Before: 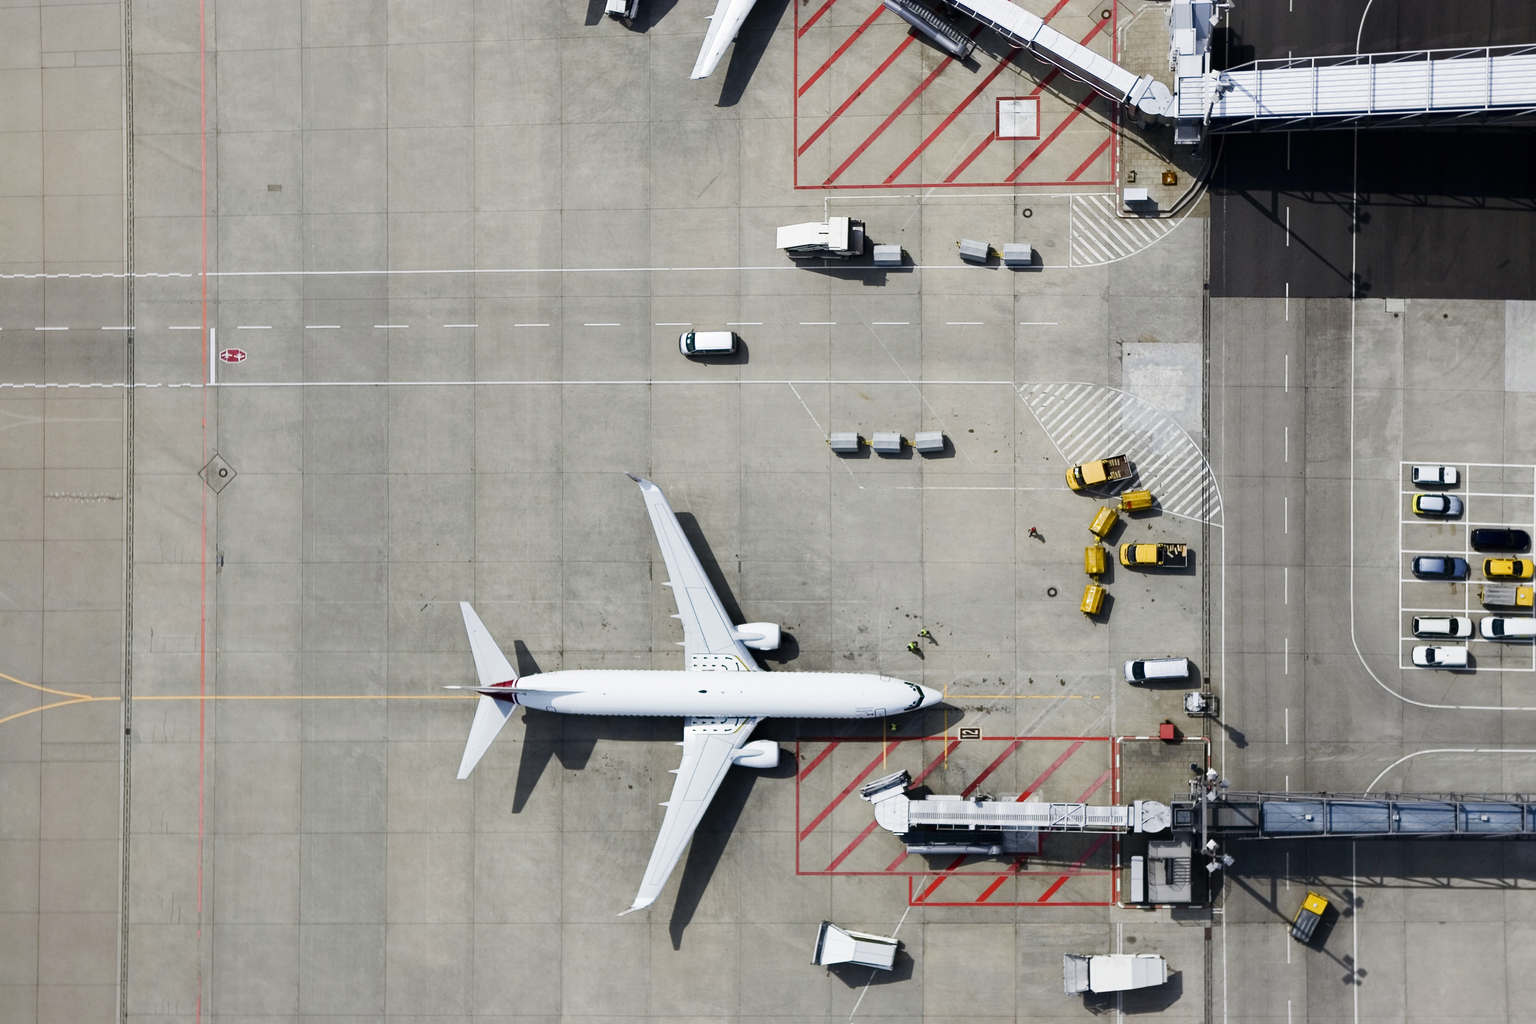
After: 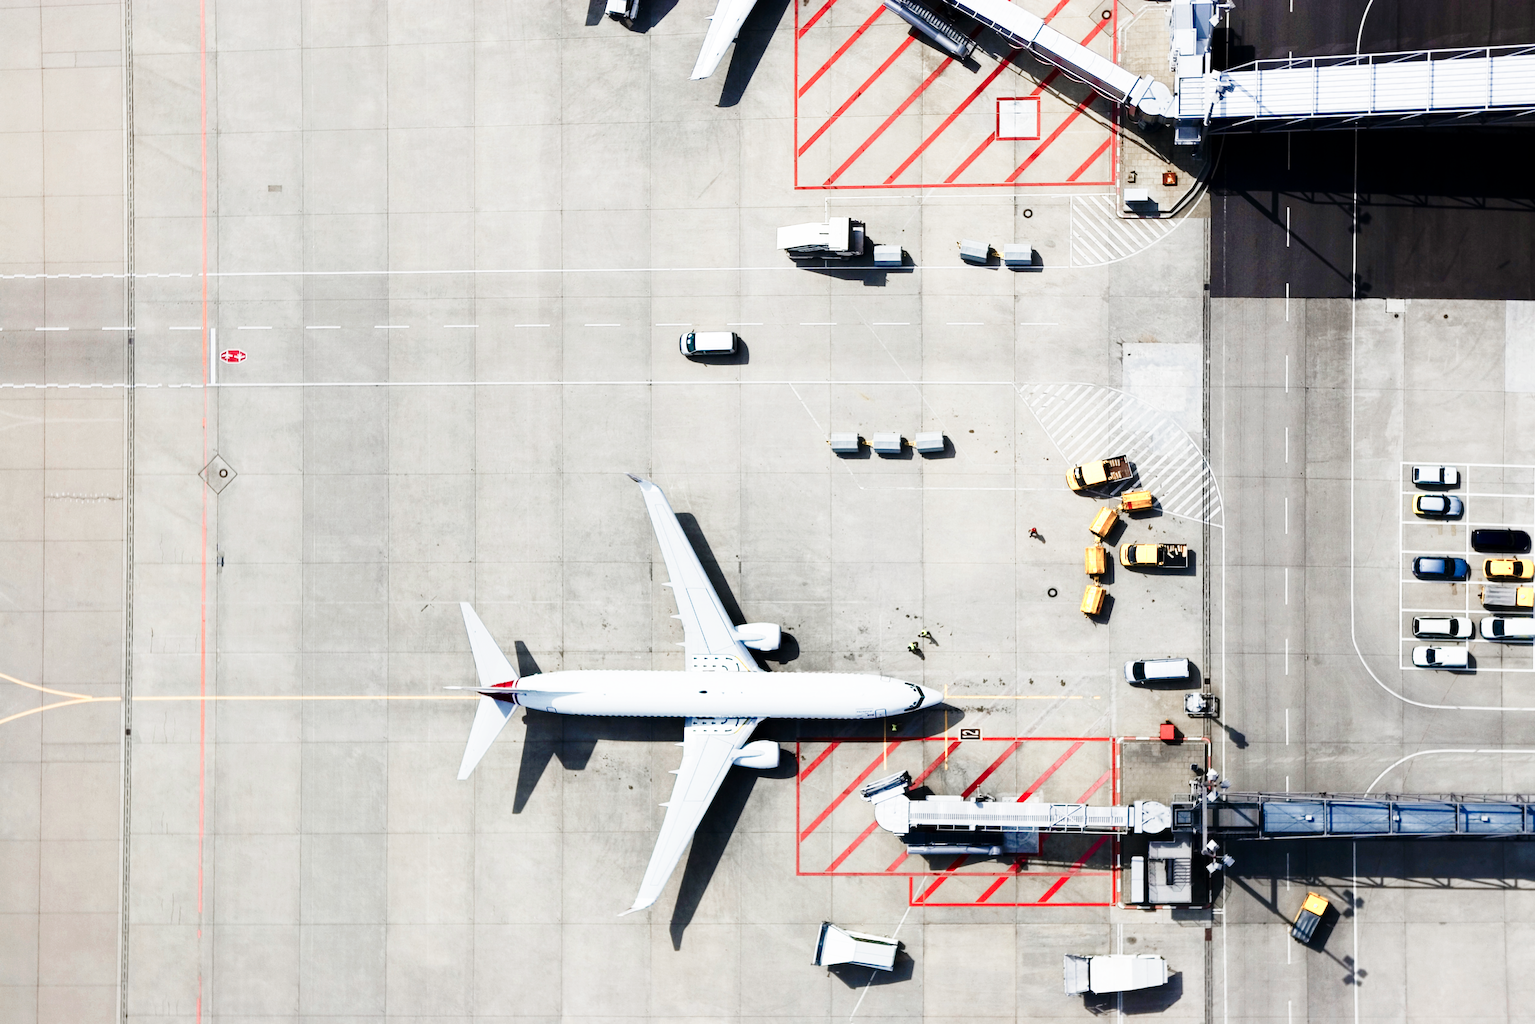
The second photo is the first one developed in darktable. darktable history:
base curve: curves: ch0 [(0, 0) (0.028, 0.03) (0.121, 0.232) (0.46, 0.748) (0.859, 0.968) (1, 1)], preserve colors none
color zones: curves: ch0 [(0, 0.473) (0.001, 0.473) (0.226, 0.548) (0.4, 0.589) (0.525, 0.54) (0.728, 0.403) (0.999, 0.473) (1, 0.473)]; ch1 [(0, 0.619) (0.001, 0.619) (0.234, 0.388) (0.4, 0.372) (0.528, 0.422) (0.732, 0.53) (0.999, 0.619) (1, 0.619)]; ch2 [(0, 0.547) (0.001, 0.547) (0.226, 0.45) (0.4, 0.525) (0.525, 0.585) (0.8, 0.511) (0.999, 0.547) (1, 0.547)], mix 25.49%
exposure: exposure 0.086 EV, compensate highlight preservation false
color balance rgb: perceptual saturation grading › global saturation 0.679%
